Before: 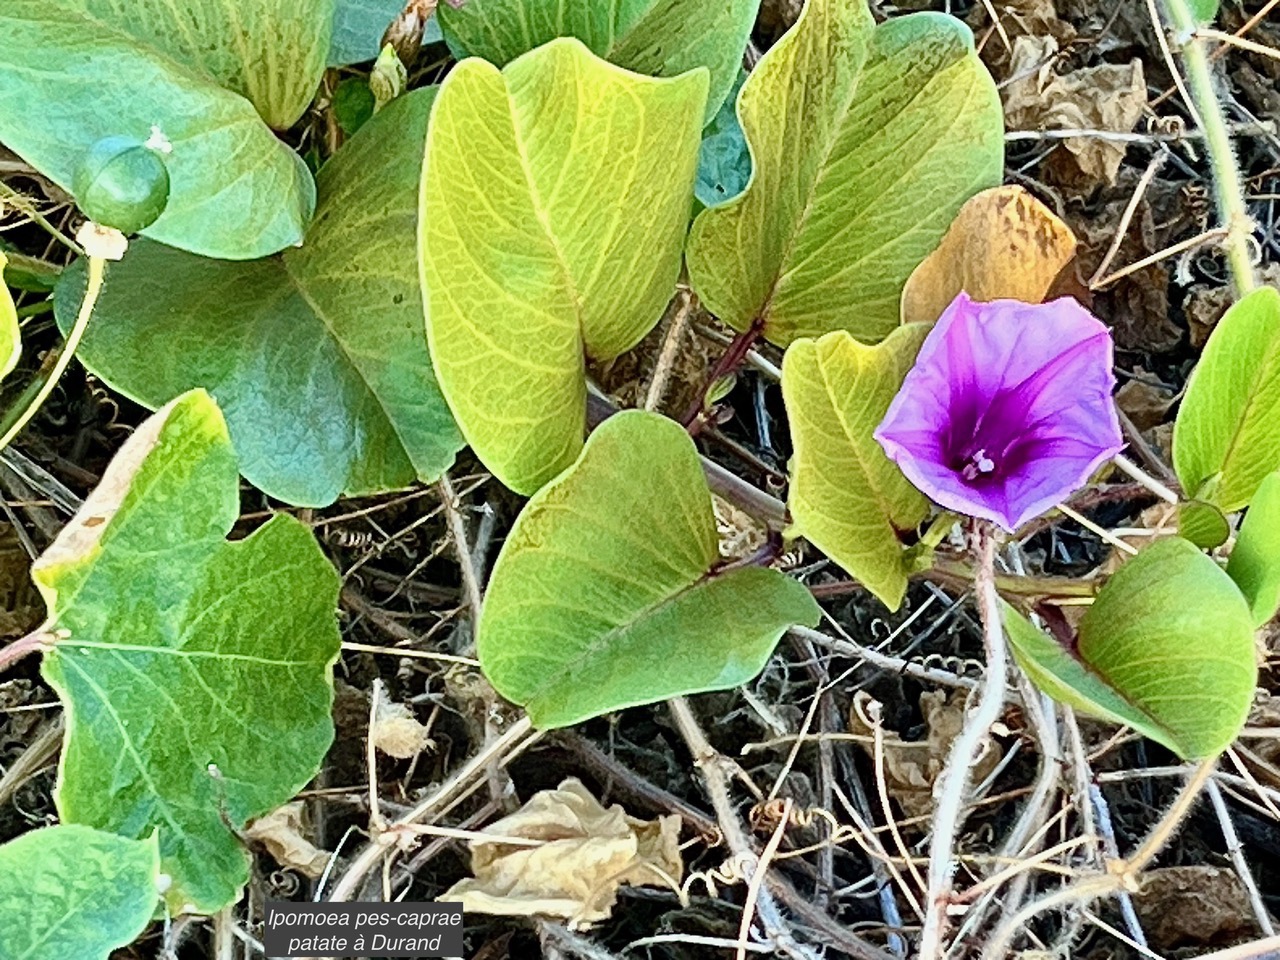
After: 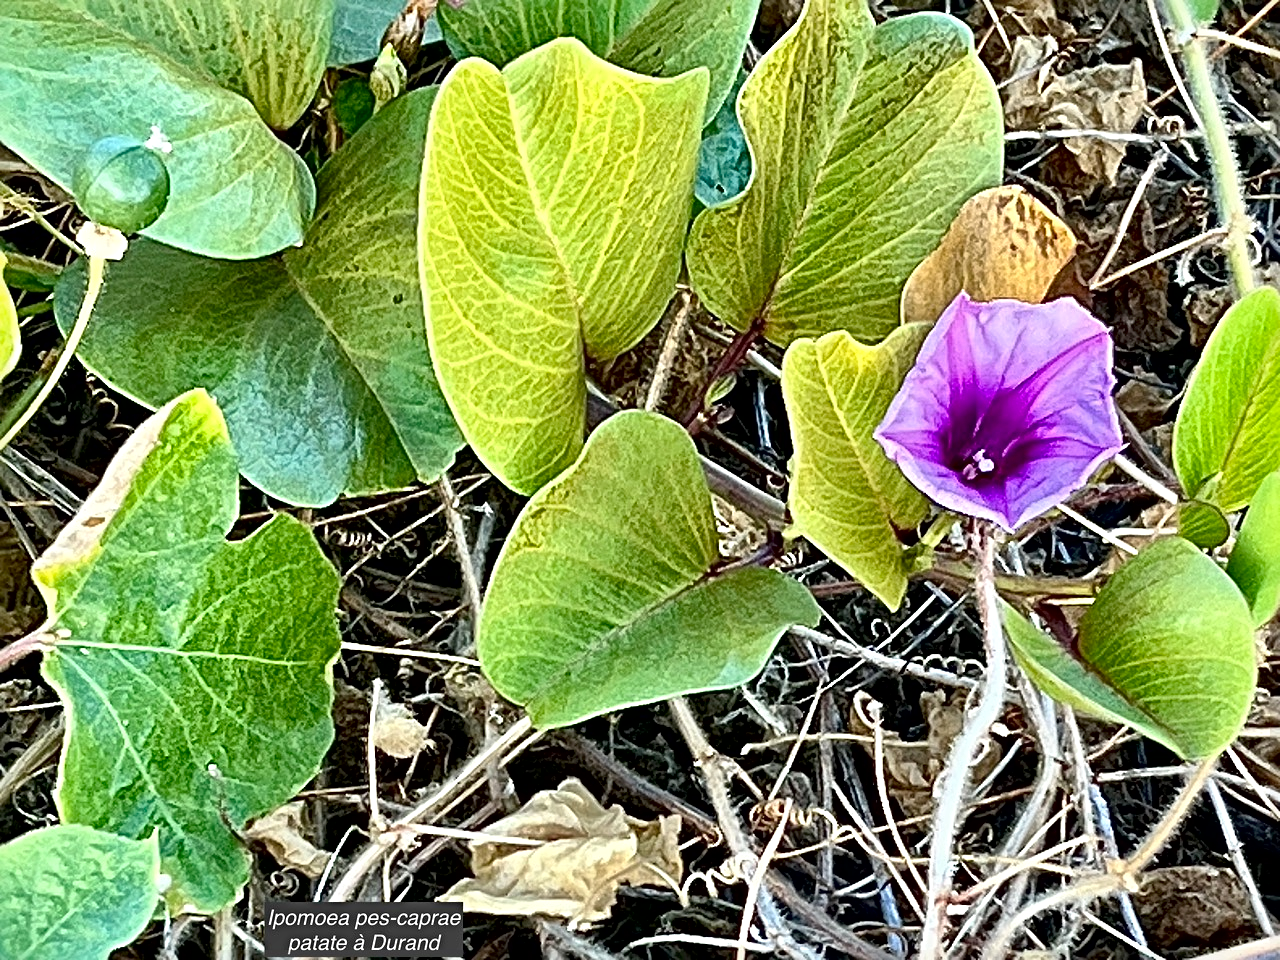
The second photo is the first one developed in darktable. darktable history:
sharpen: radius 3.996
local contrast: mode bilateral grid, contrast 25, coarseness 60, detail 152%, midtone range 0.2
